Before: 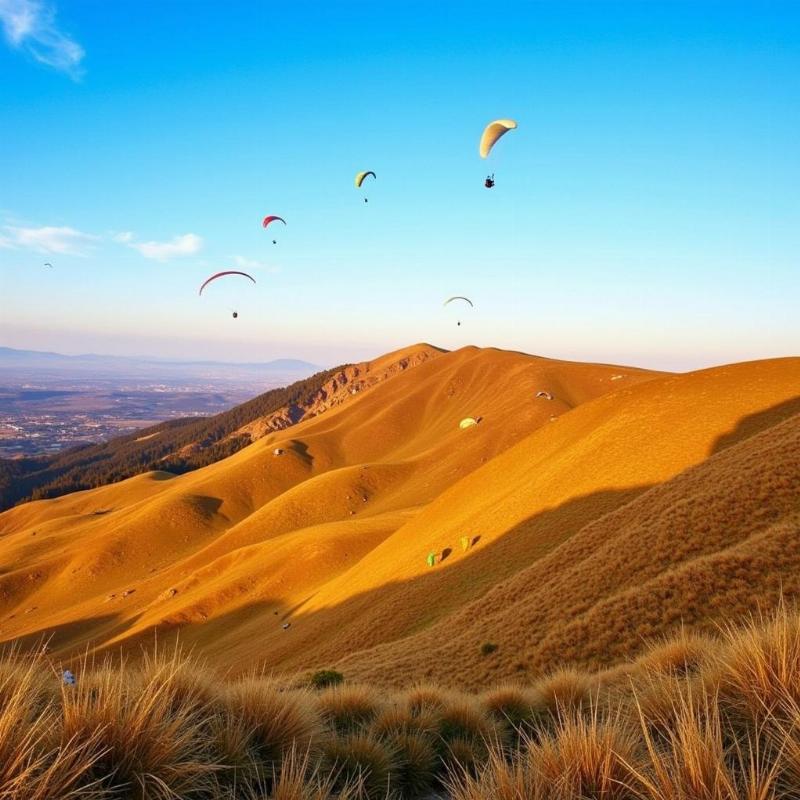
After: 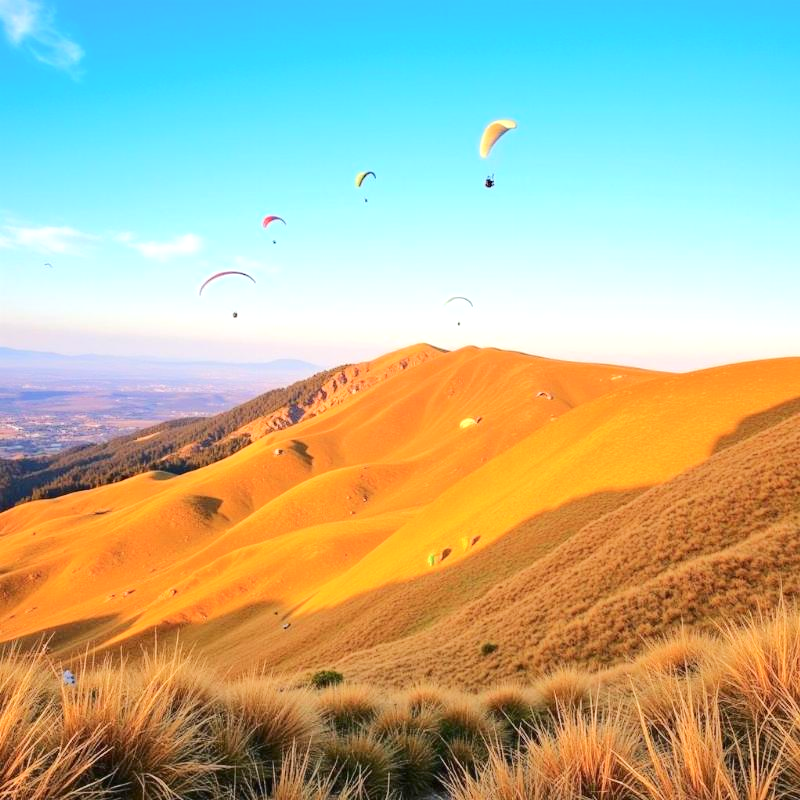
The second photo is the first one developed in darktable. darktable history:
tone curve: curves: ch0 [(0, 0) (0.003, 0.02) (0.011, 0.023) (0.025, 0.028) (0.044, 0.045) (0.069, 0.063) (0.1, 0.09) (0.136, 0.122) (0.177, 0.166) (0.224, 0.223) (0.277, 0.297) (0.335, 0.384) (0.399, 0.461) (0.468, 0.549) (0.543, 0.632) (0.623, 0.705) (0.709, 0.772) (0.801, 0.844) (0.898, 0.91) (1, 1)], color space Lab, independent channels, preserve colors none
tone equalizer: -8 EV 1.03 EV, -7 EV 1.02 EV, -6 EV 1 EV, -5 EV 0.976 EV, -4 EV 1.01 EV, -3 EV 0.747 EV, -2 EV 0.512 EV, -1 EV 0.268 EV, edges refinement/feathering 500, mask exposure compensation -1.57 EV, preserve details no
